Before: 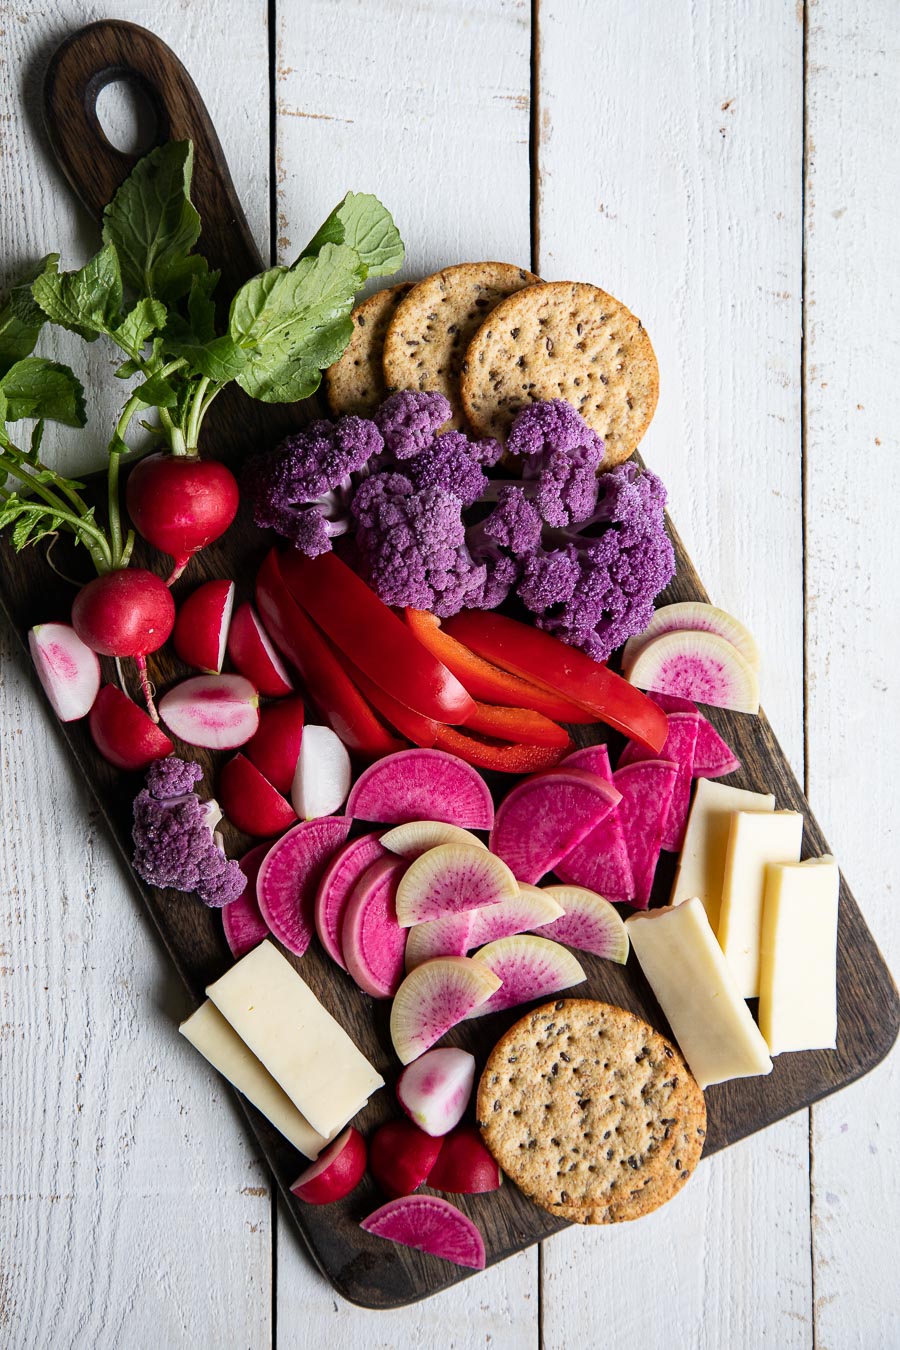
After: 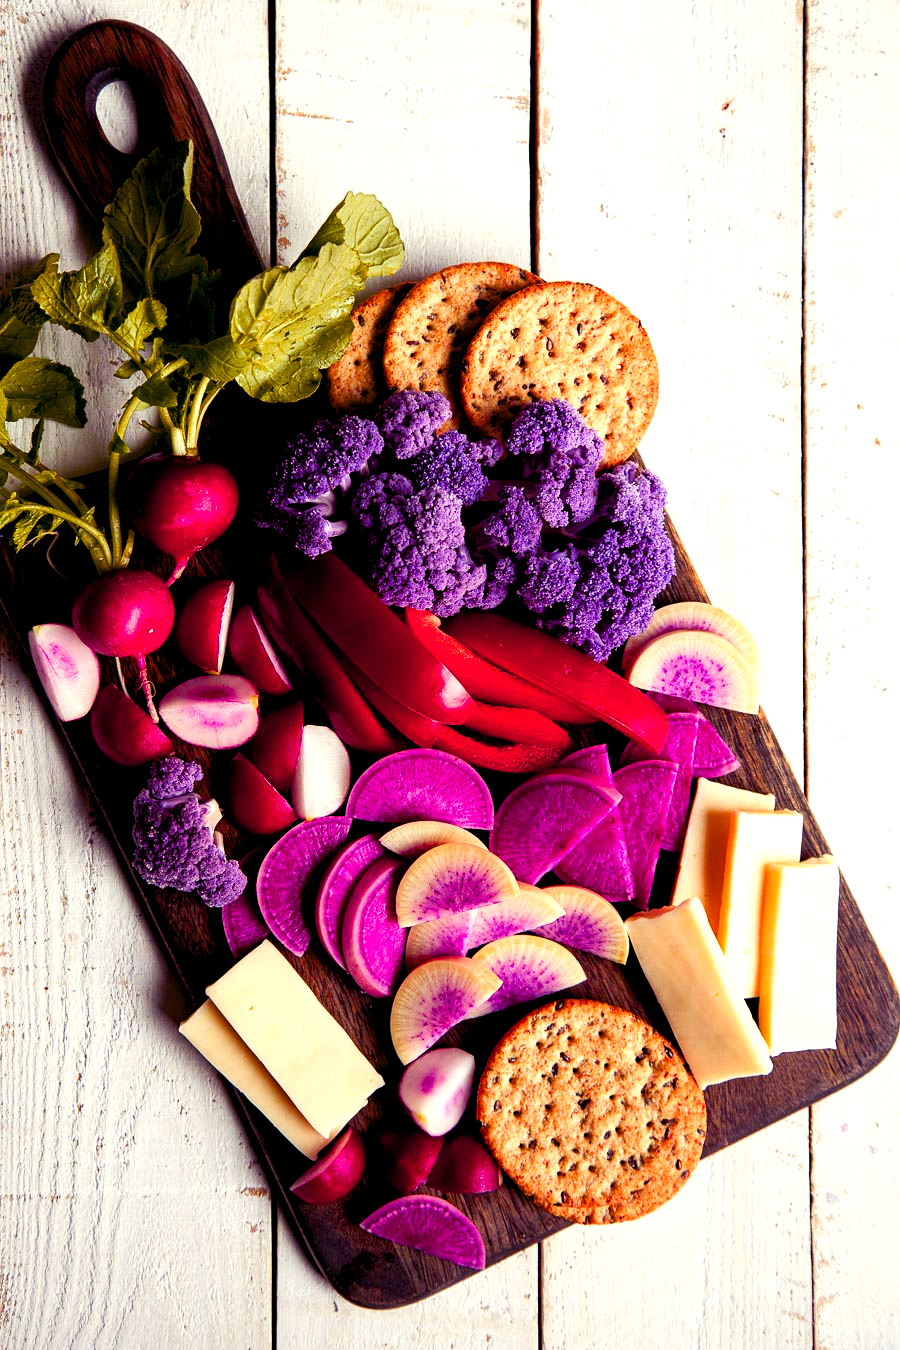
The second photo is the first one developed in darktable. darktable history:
color zones: curves: ch1 [(0.235, 0.558) (0.75, 0.5)]; ch2 [(0.25, 0.462) (0.749, 0.457)], mix 40.67%
color balance rgb: shadows lift › luminance -21.66%, shadows lift › chroma 8.98%, shadows lift › hue 283.37°, power › chroma 1.55%, power › hue 25.59°, highlights gain › luminance 6.08%, highlights gain › chroma 2.55%, highlights gain › hue 90°, global offset › luminance -0.87%, perceptual saturation grading › global saturation 27.49%, perceptual saturation grading › highlights -28.39%, perceptual saturation grading › mid-tones 15.22%, perceptual saturation grading › shadows 33.98%, perceptual brilliance grading › highlights 10%, perceptual brilliance grading › mid-tones 5%
